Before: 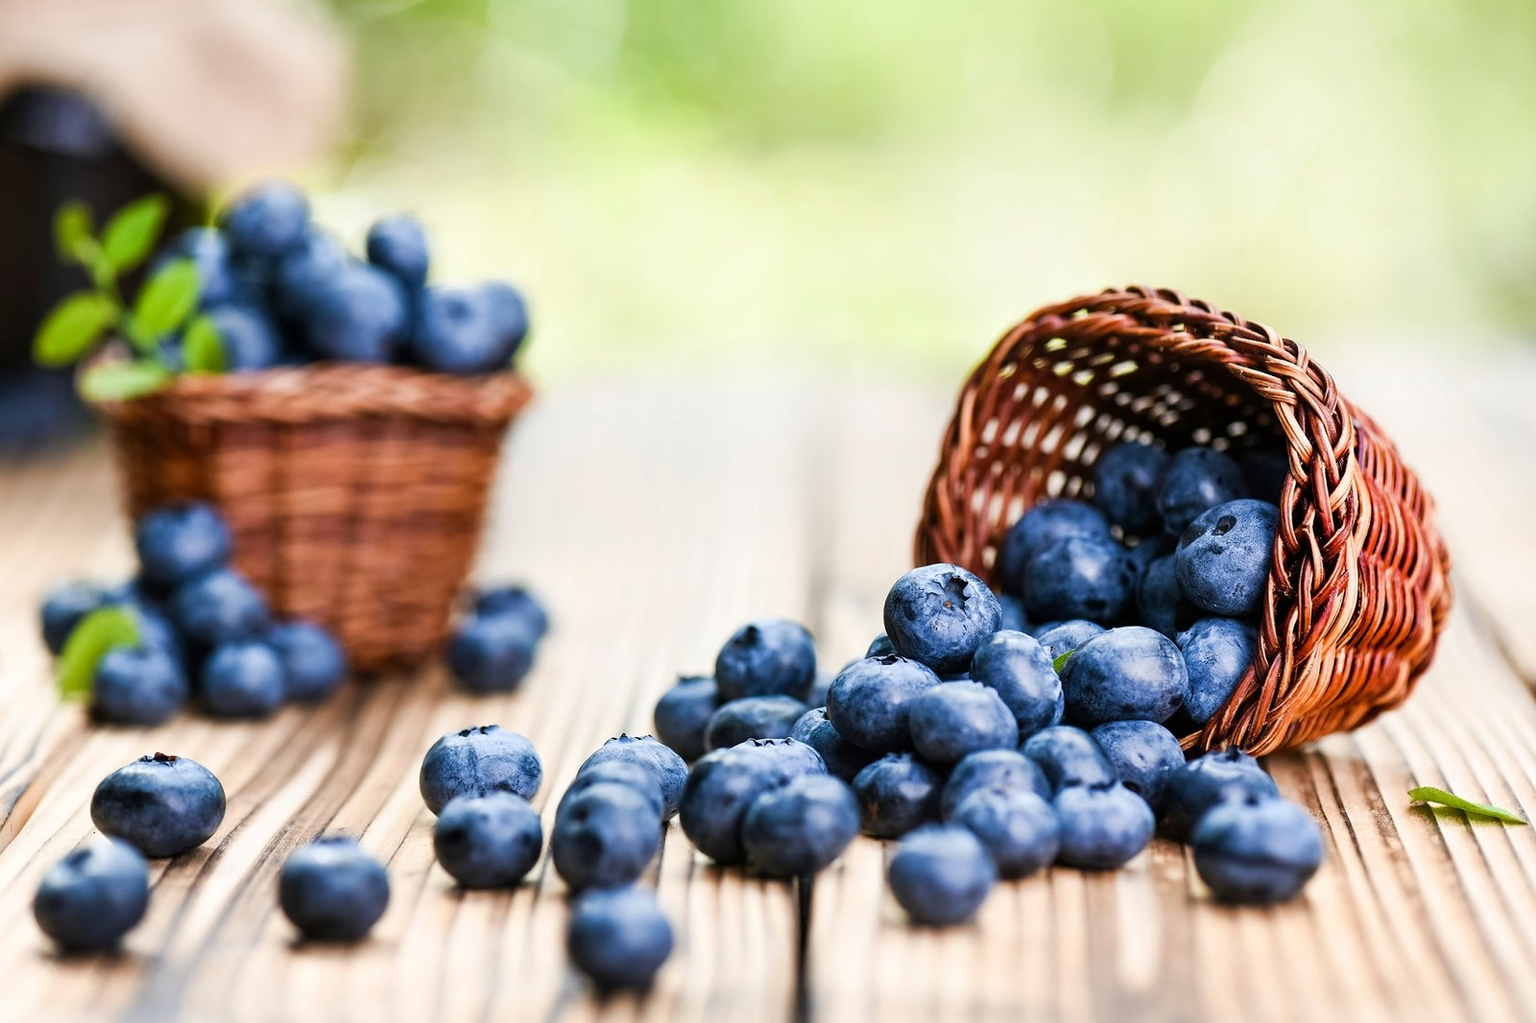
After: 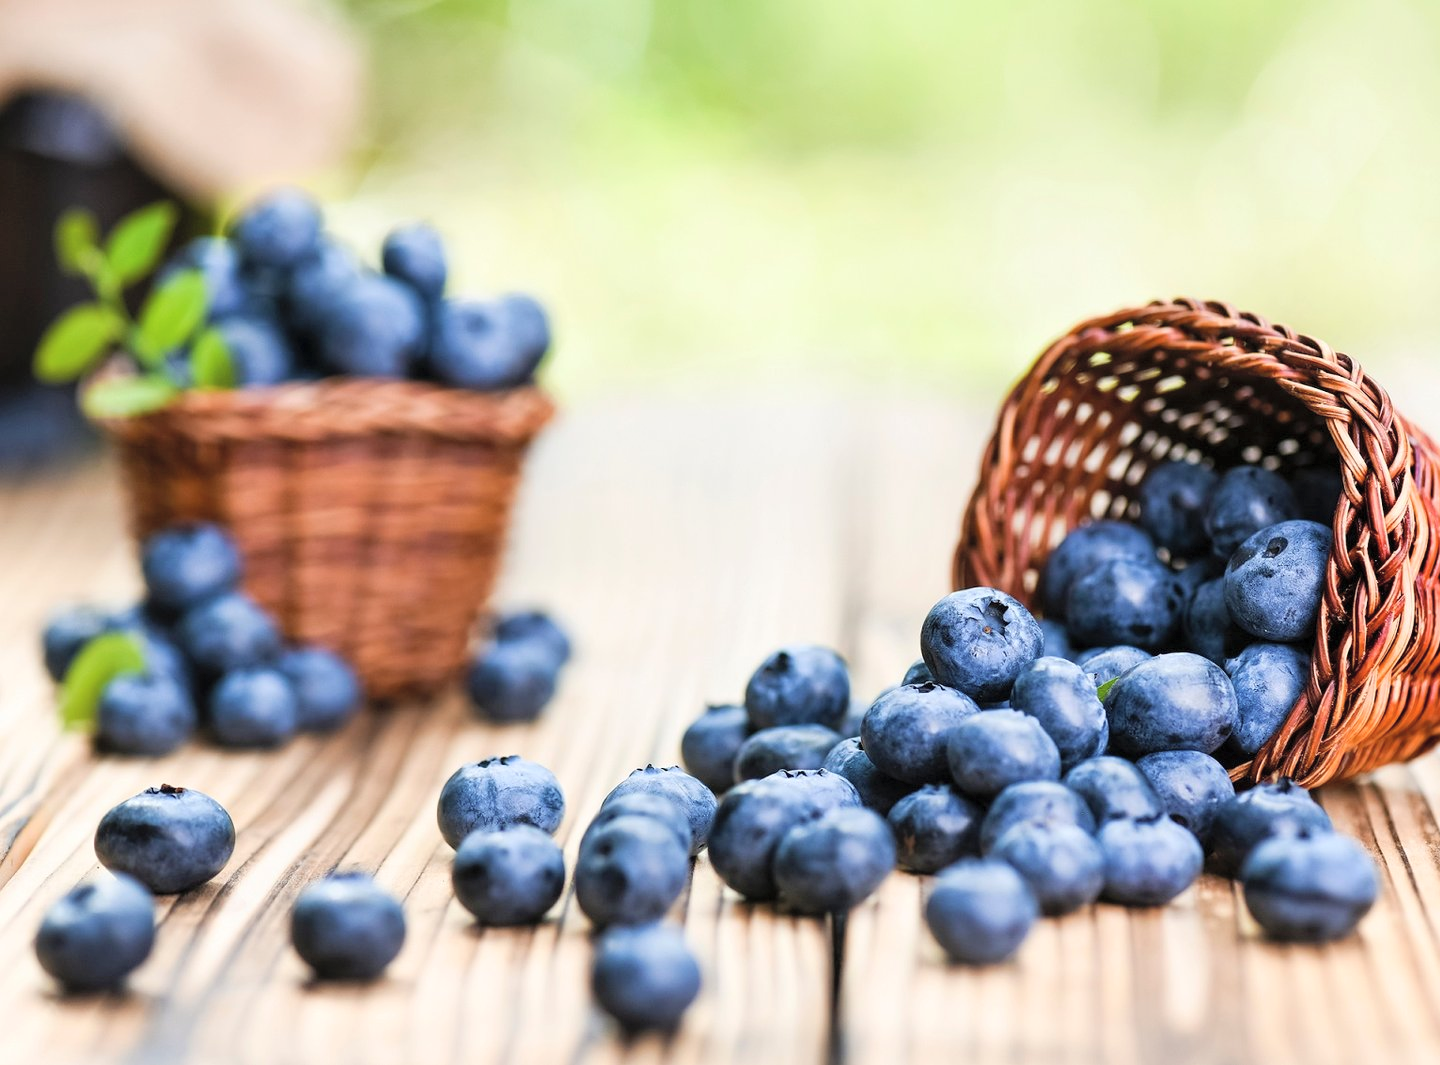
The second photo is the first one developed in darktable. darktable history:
contrast brightness saturation: brightness 0.138
crop: right 9.516%, bottom 0.021%
